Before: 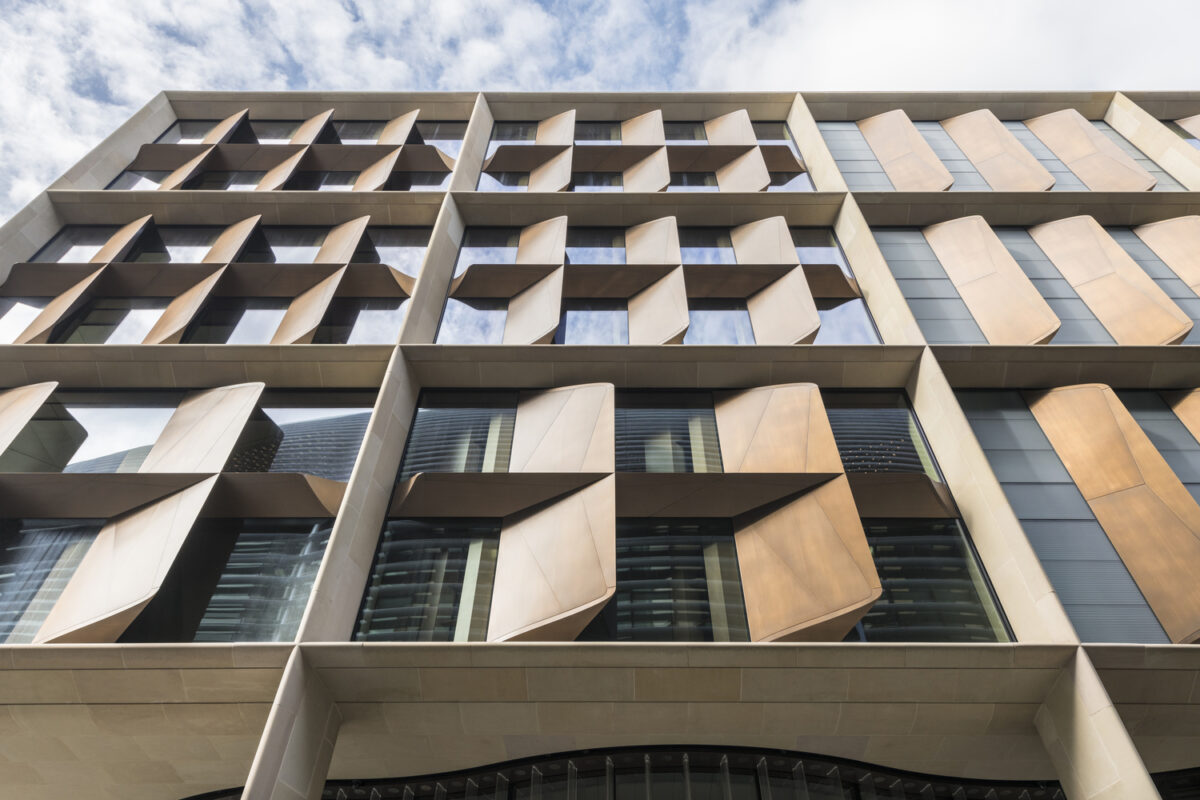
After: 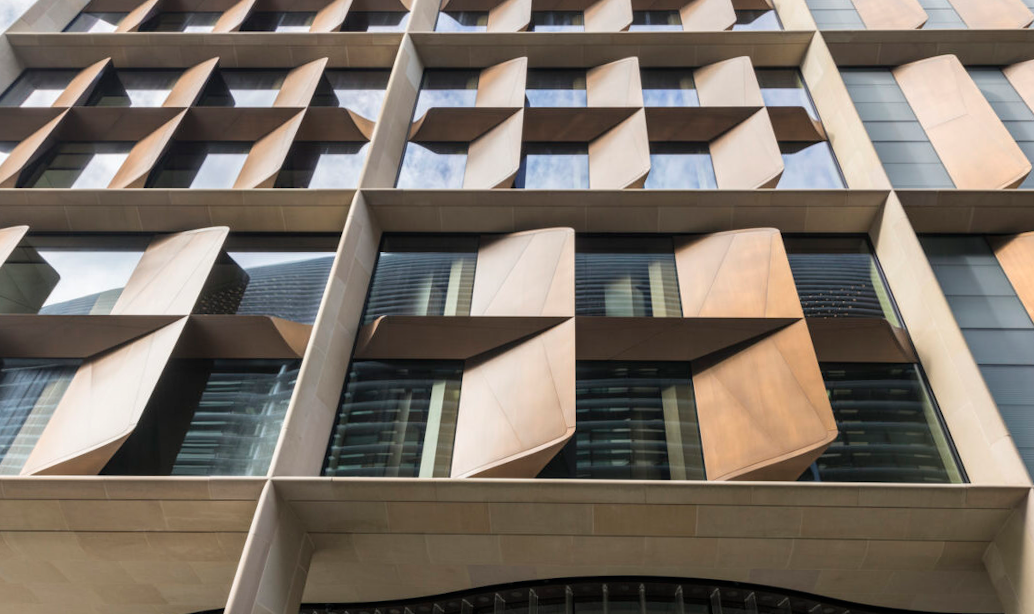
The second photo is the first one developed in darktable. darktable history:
crop: top 20.916%, right 9.437%, bottom 0.316%
rotate and perspective: rotation 0.074°, lens shift (vertical) 0.096, lens shift (horizontal) -0.041, crop left 0.043, crop right 0.952, crop top 0.024, crop bottom 0.979
